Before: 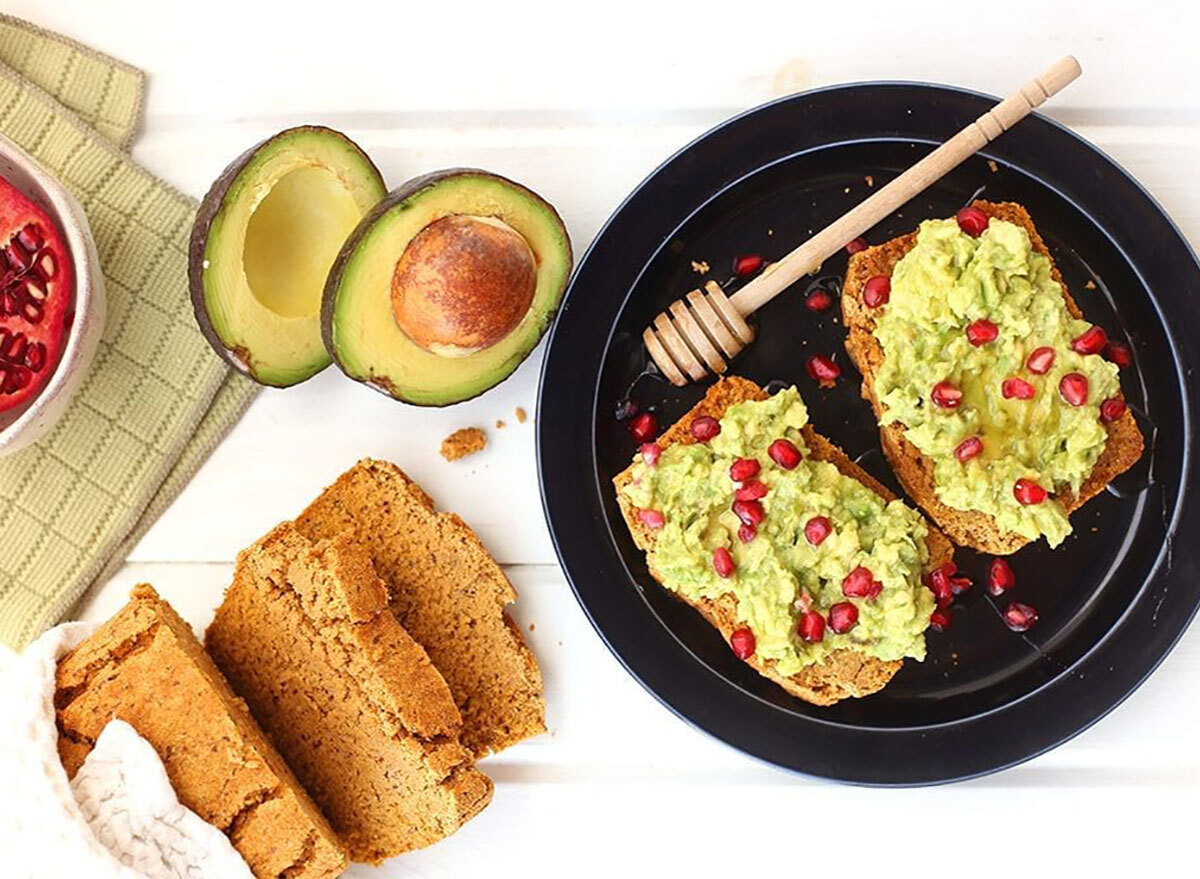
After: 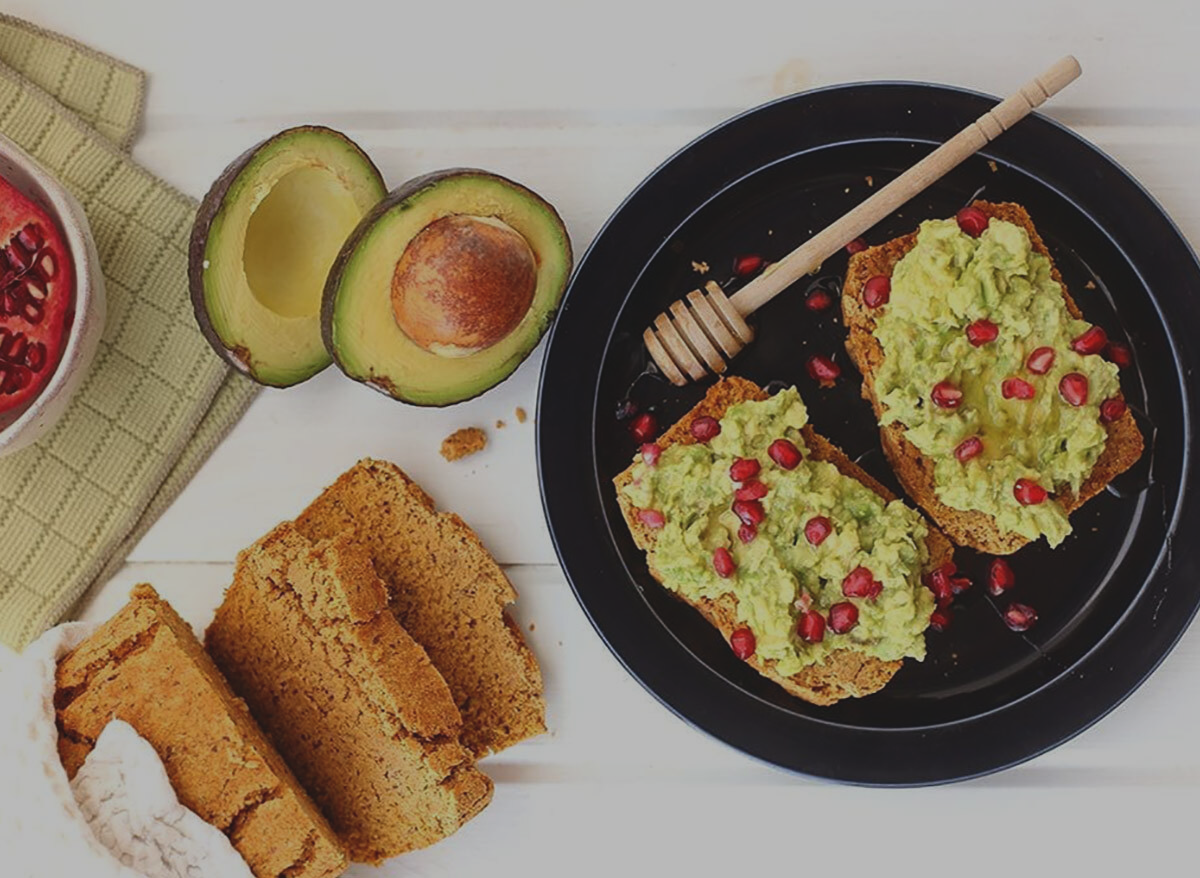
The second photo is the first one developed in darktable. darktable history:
crop: bottom 0.077%
exposure: black level correction -0.016, exposure -1.06 EV, compensate highlight preservation false
